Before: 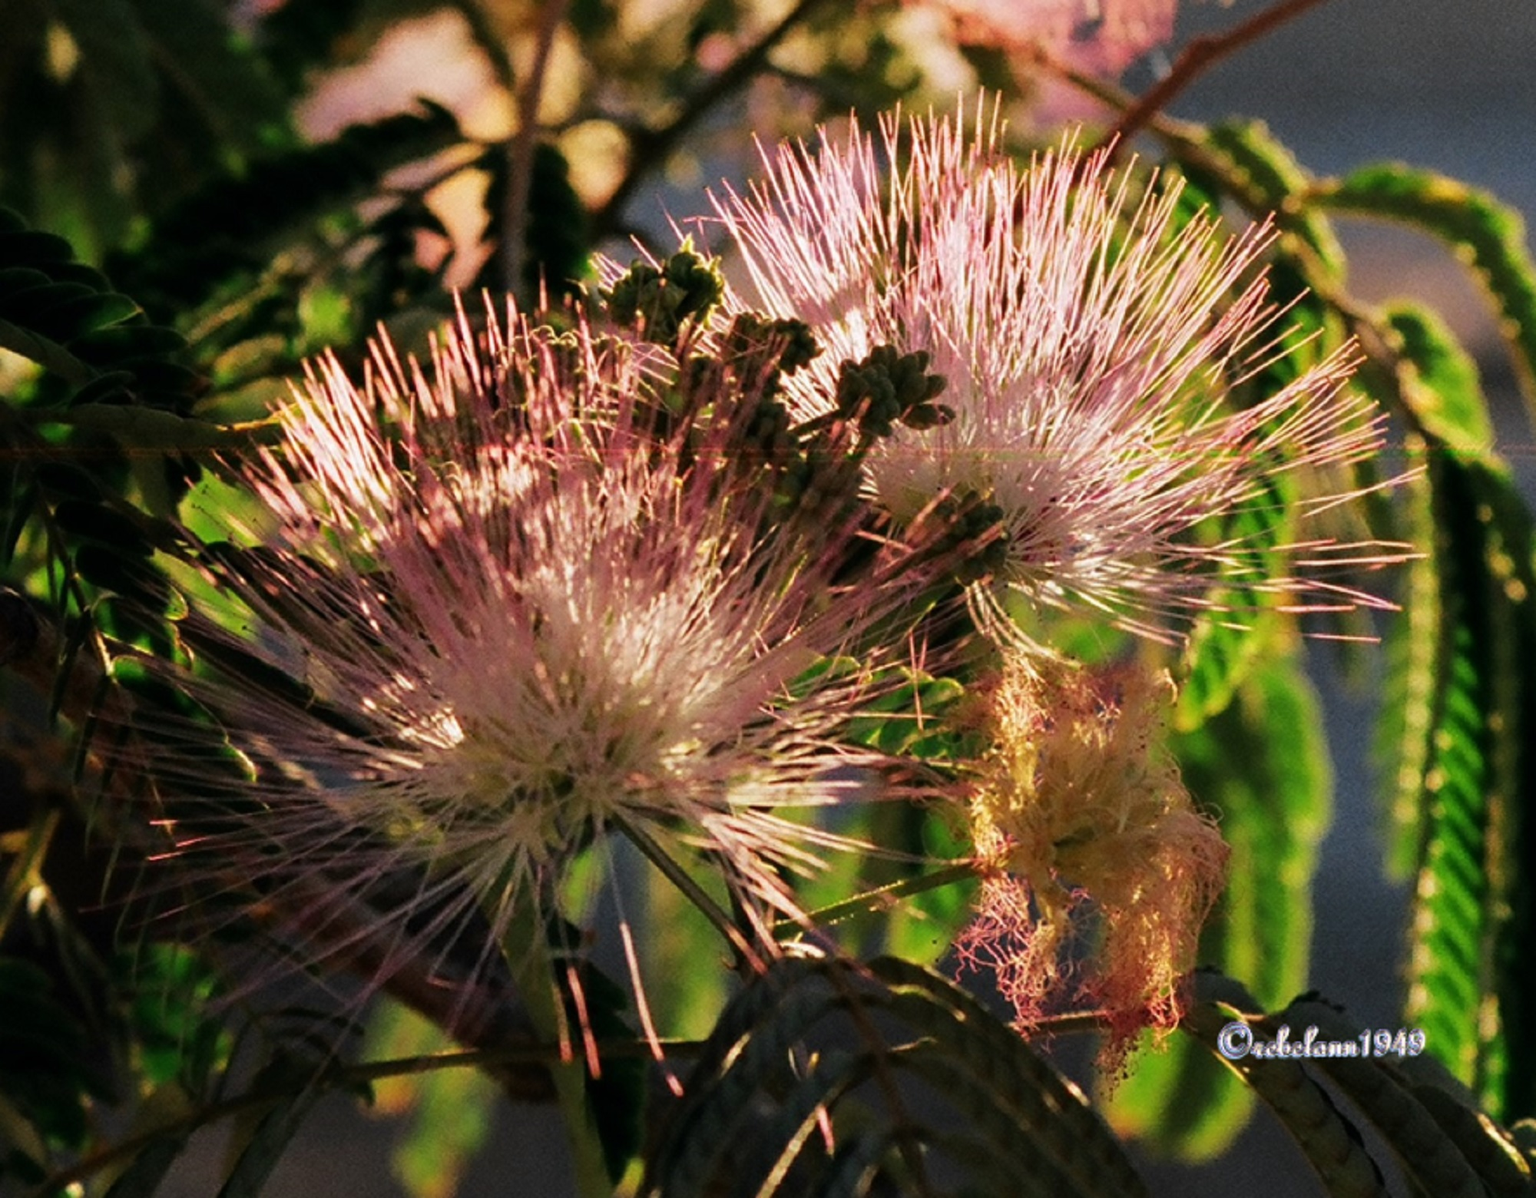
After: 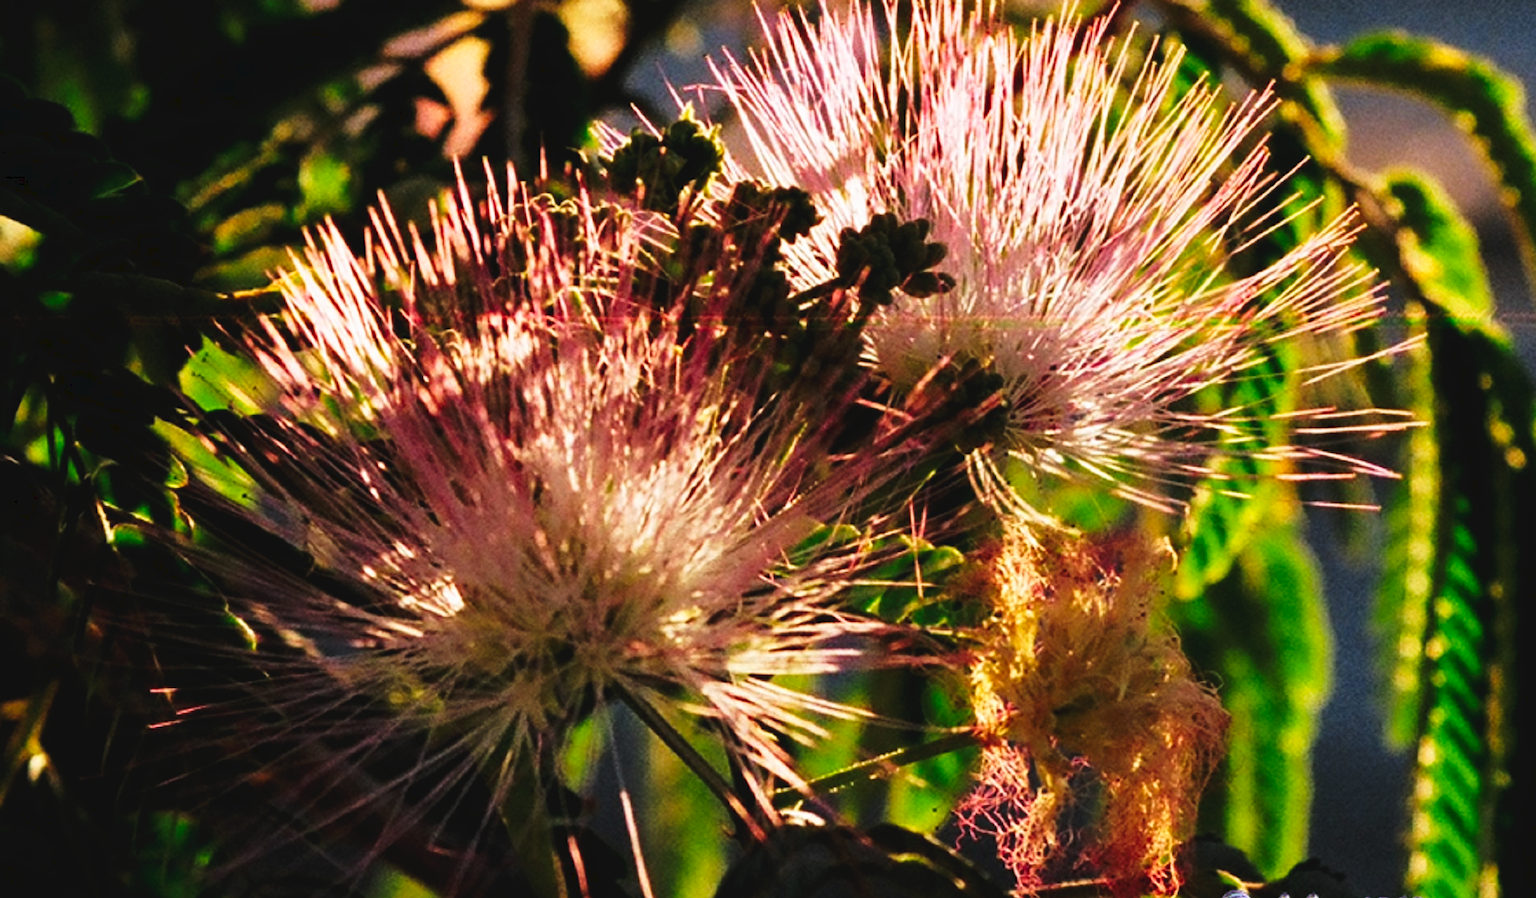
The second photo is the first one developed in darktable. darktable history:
crop: top 11.038%, bottom 13.962%
tone curve: curves: ch0 [(0, 0) (0.003, 0.047) (0.011, 0.047) (0.025, 0.049) (0.044, 0.051) (0.069, 0.055) (0.1, 0.066) (0.136, 0.089) (0.177, 0.12) (0.224, 0.155) (0.277, 0.205) (0.335, 0.281) (0.399, 0.37) (0.468, 0.47) (0.543, 0.574) (0.623, 0.687) (0.709, 0.801) (0.801, 0.89) (0.898, 0.963) (1, 1)], preserve colors none
